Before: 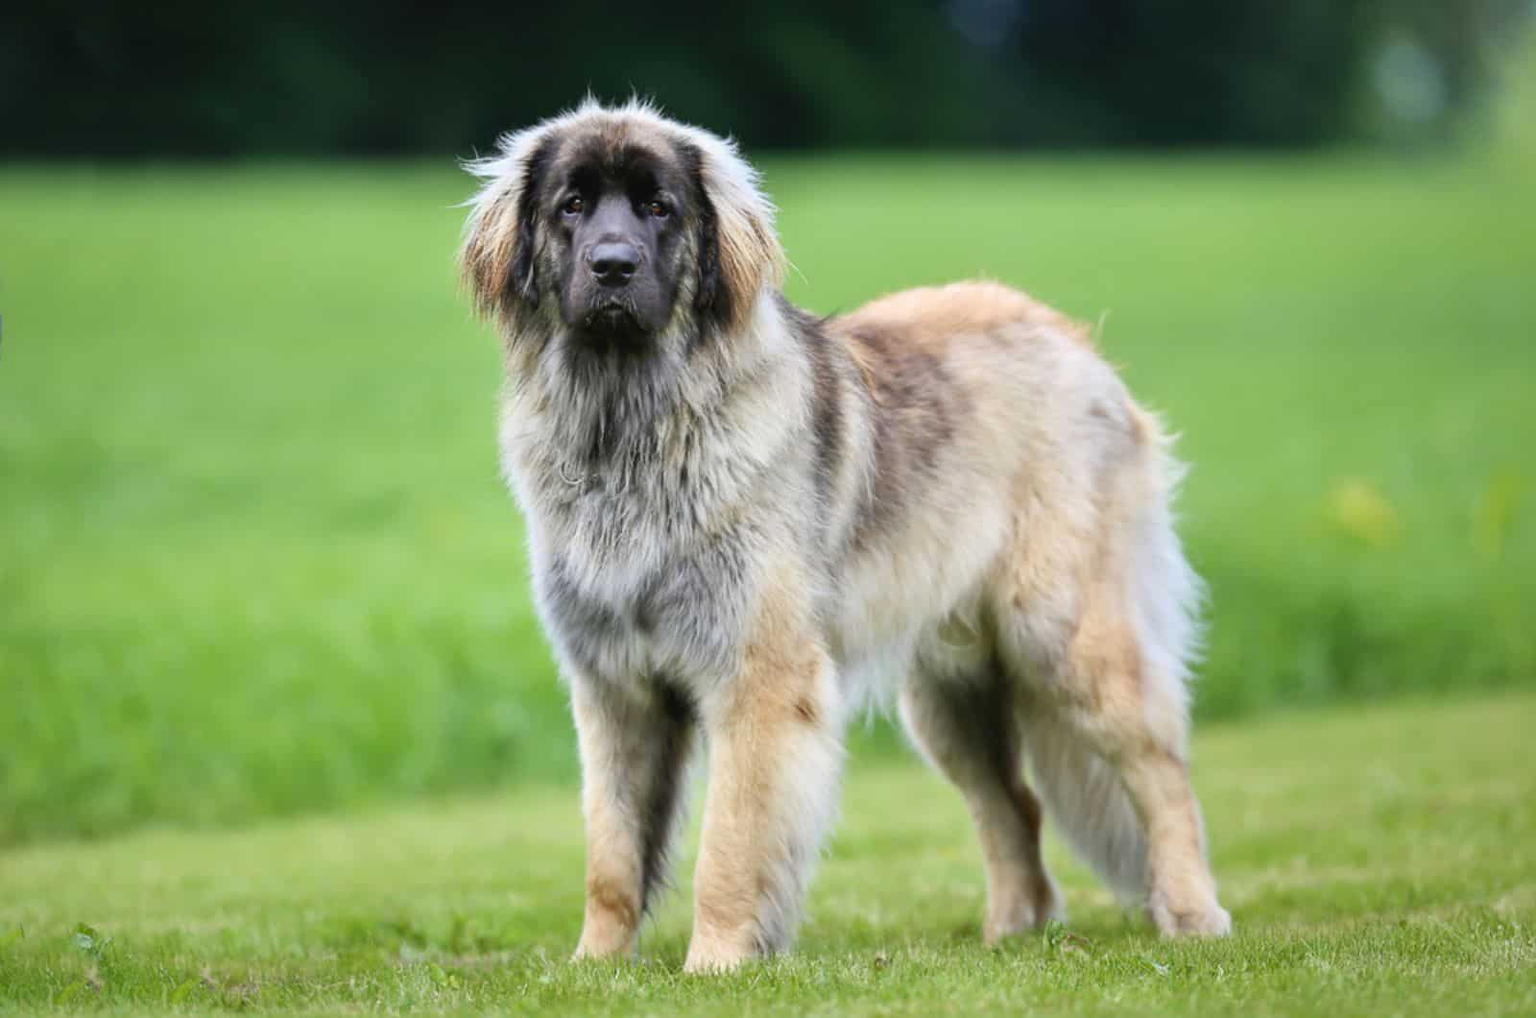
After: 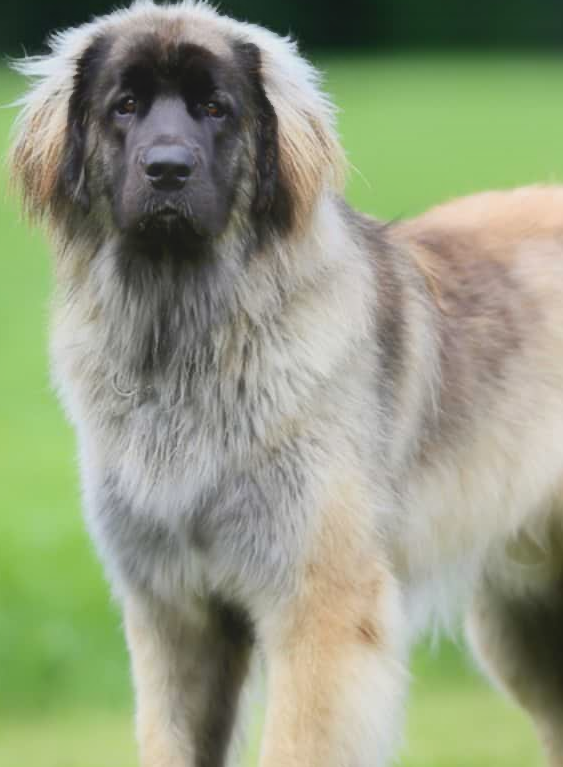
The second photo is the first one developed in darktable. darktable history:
contrast equalizer: octaves 7, y [[0.6 ×6], [0.55 ×6], [0 ×6], [0 ×6], [0 ×6]], mix -1
crop and rotate: left 29.476%, top 10.214%, right 35.32%, bottom 17.333%
